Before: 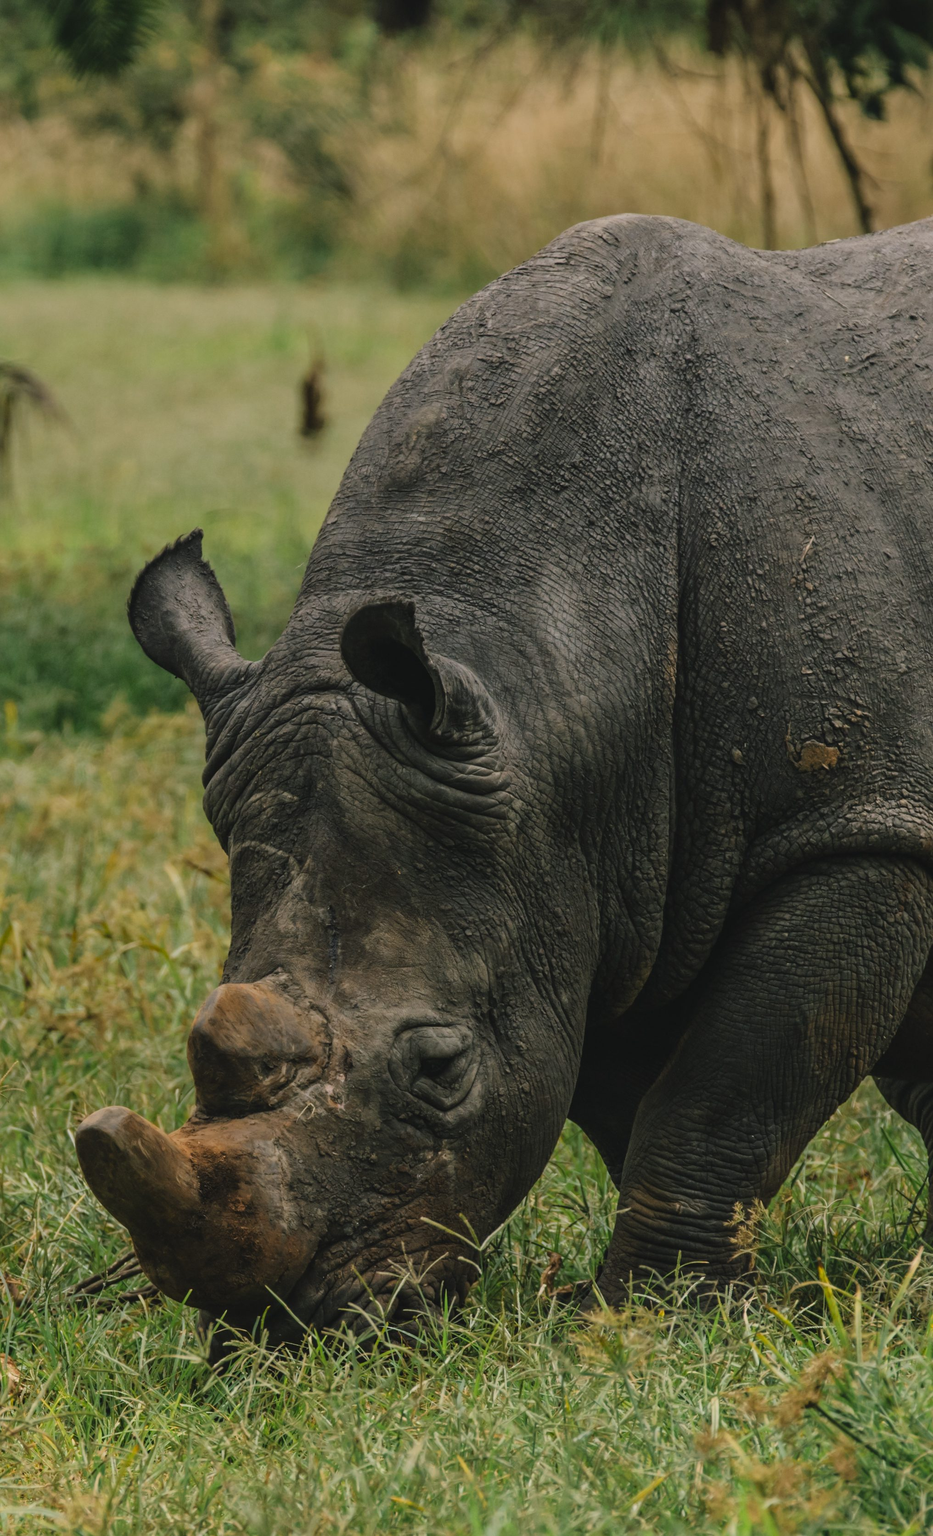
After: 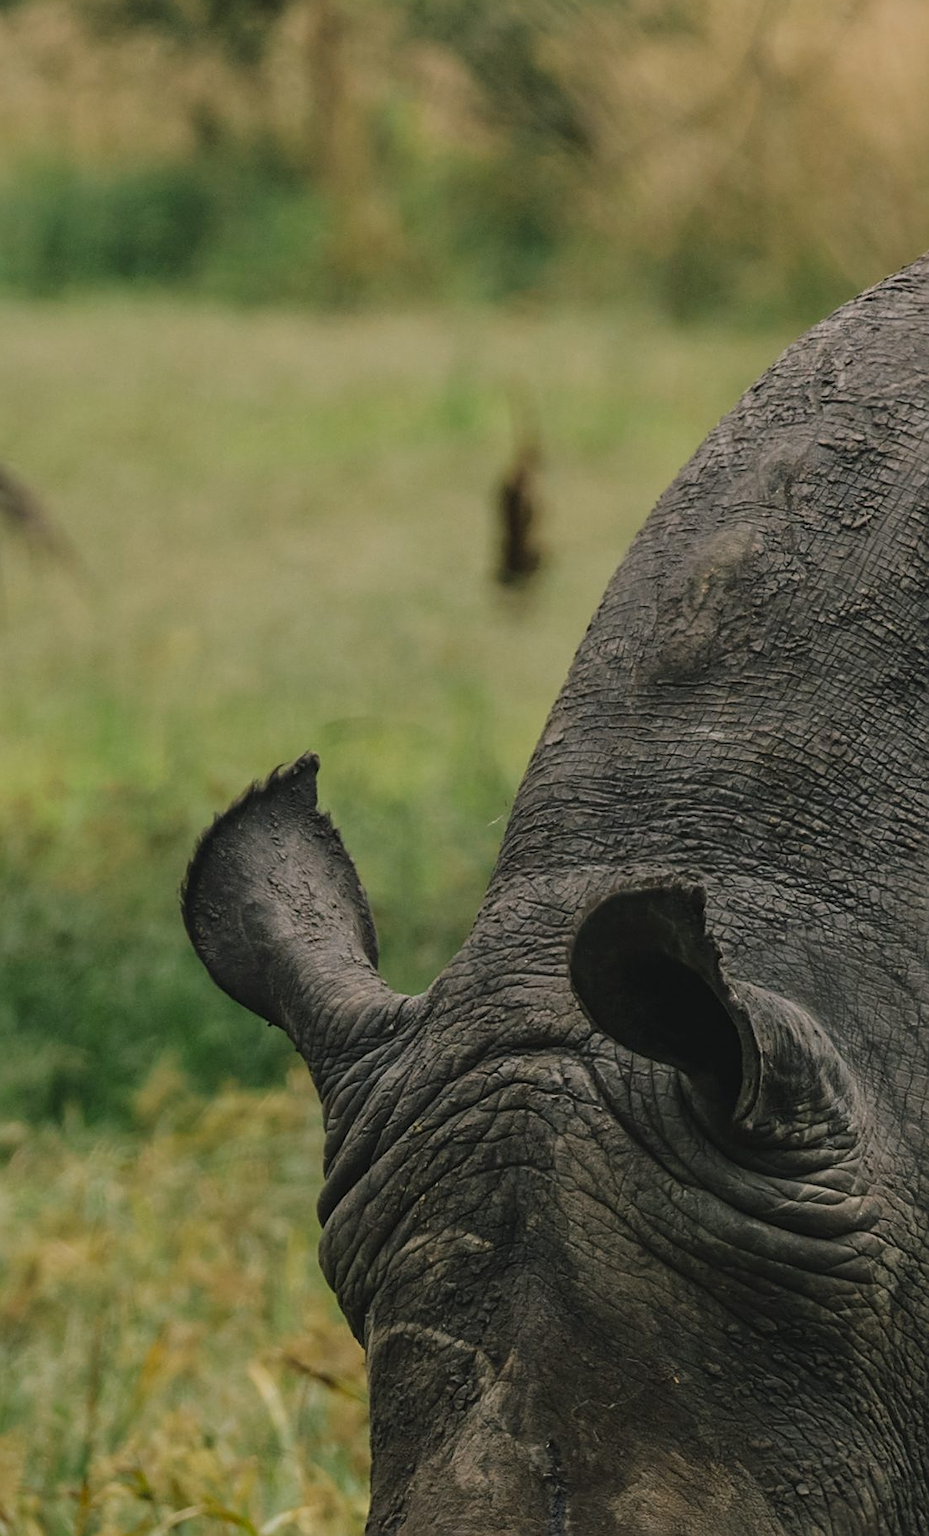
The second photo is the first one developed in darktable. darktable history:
crop and rotate: left 3.047%, top 7.509%, right 42.236%, bottom 37.598%
sharpen: on, module defaults
